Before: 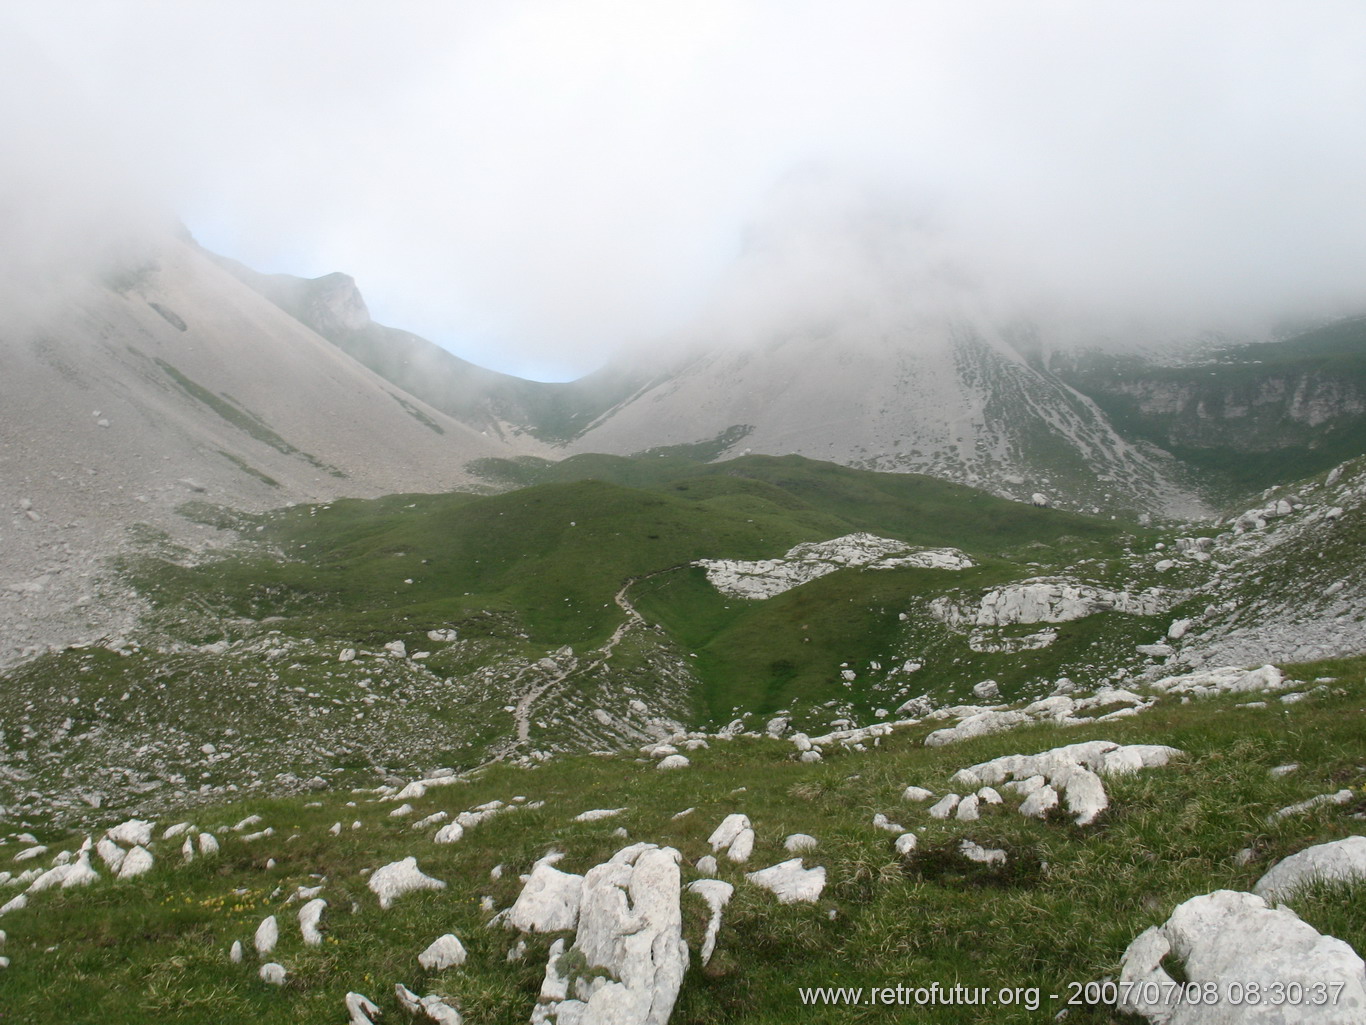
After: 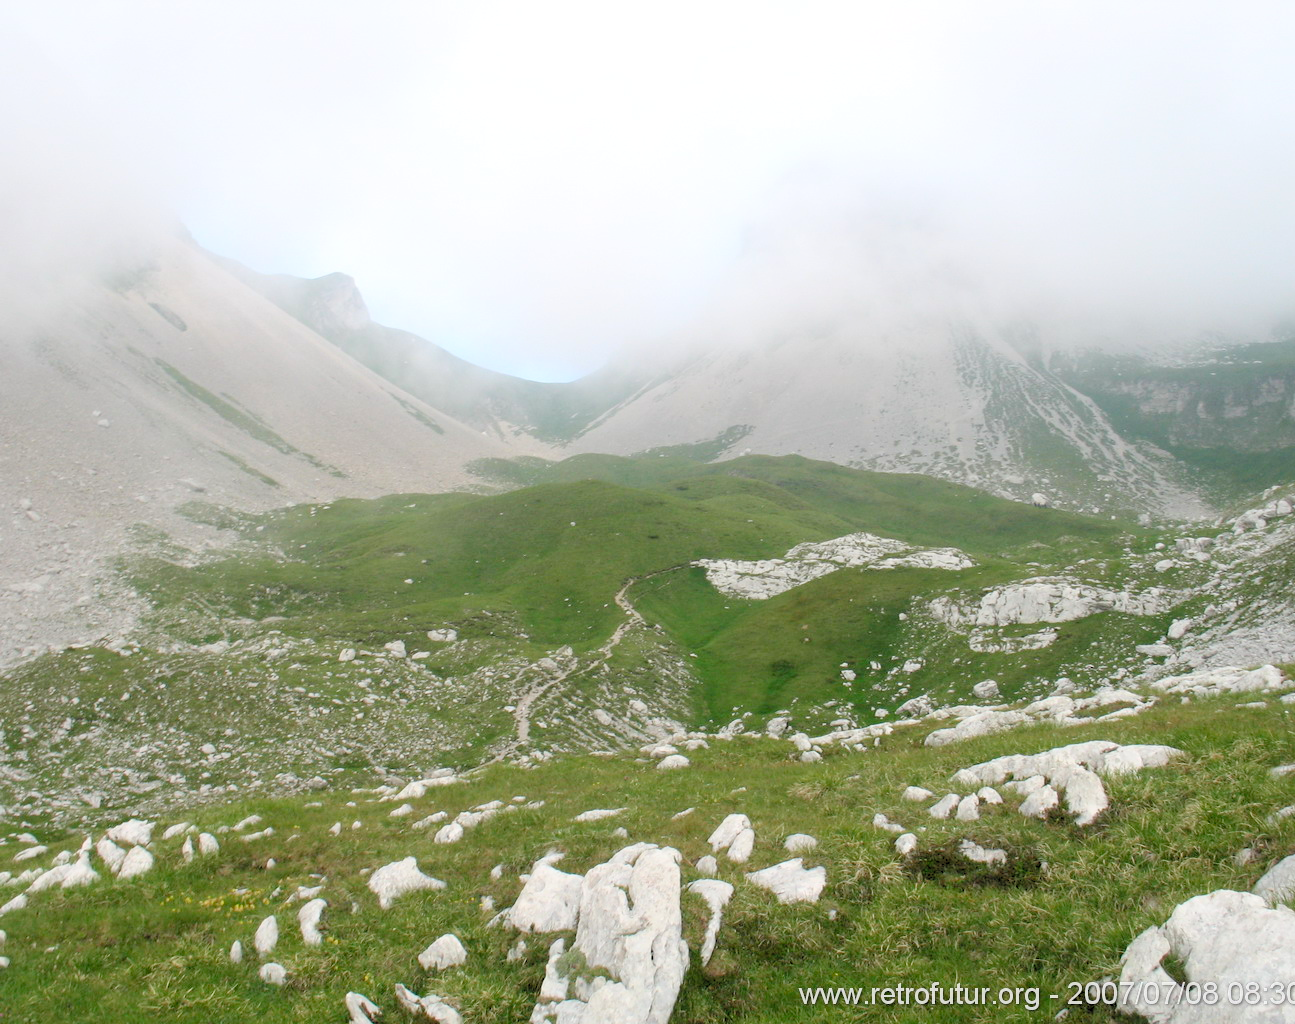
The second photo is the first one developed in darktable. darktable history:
levels: levels [0.072, 0.414, 0.976]
crop and rotate: left 0%, right 5.195%
